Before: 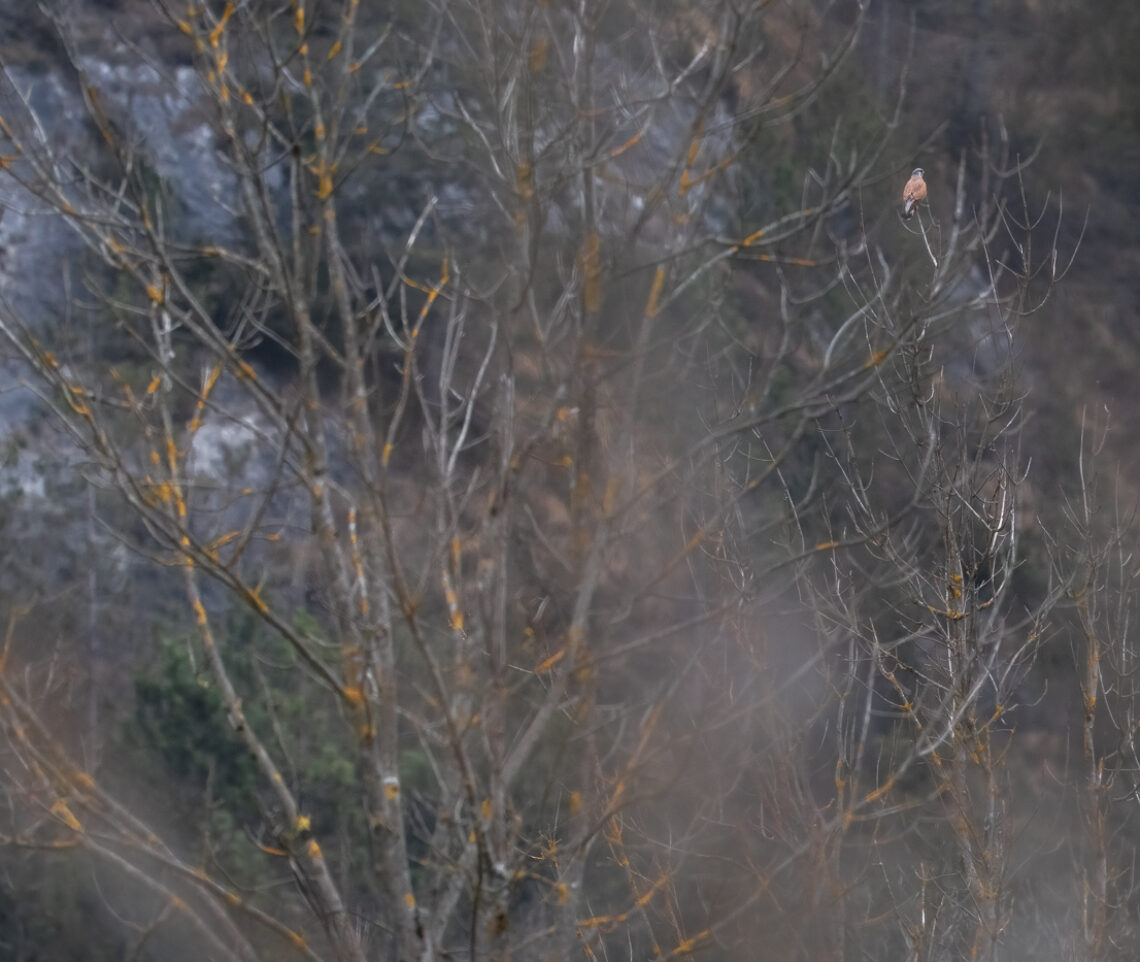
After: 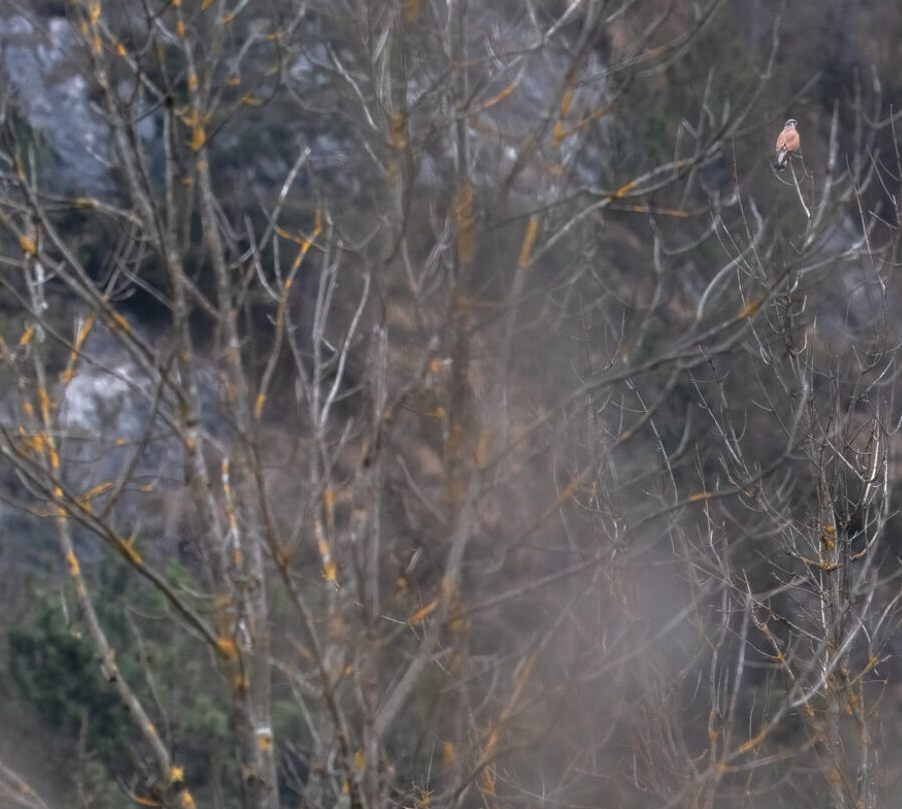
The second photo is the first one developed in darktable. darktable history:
local contrast: on, module defaults
crop: left 11.213%, top 5.155%, right 9.58%, bottom 10.658%
levels: mode automatic, levels [0.062, 0.494, 0.925]
